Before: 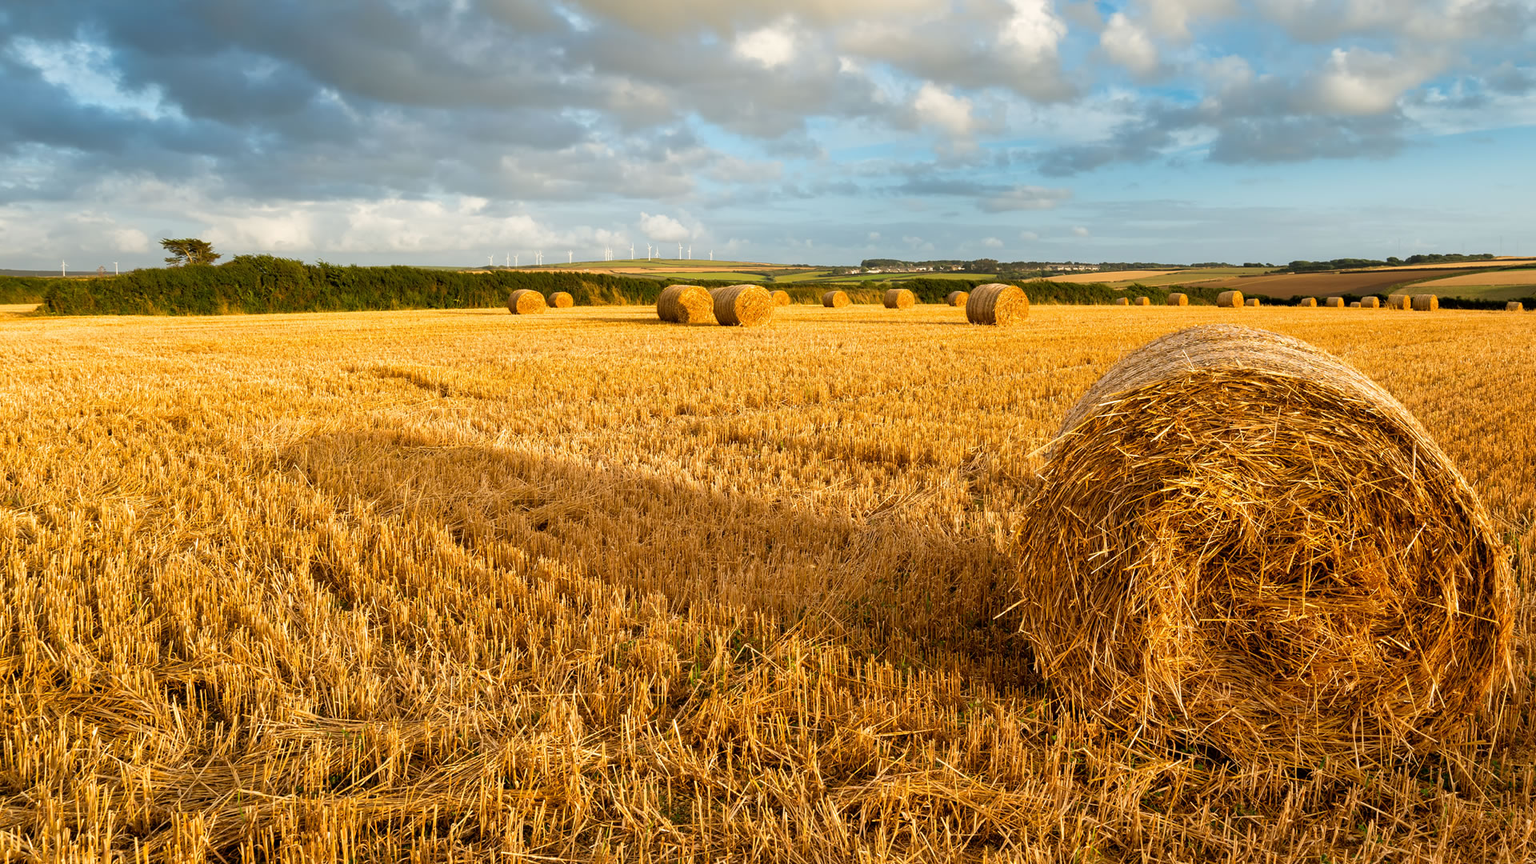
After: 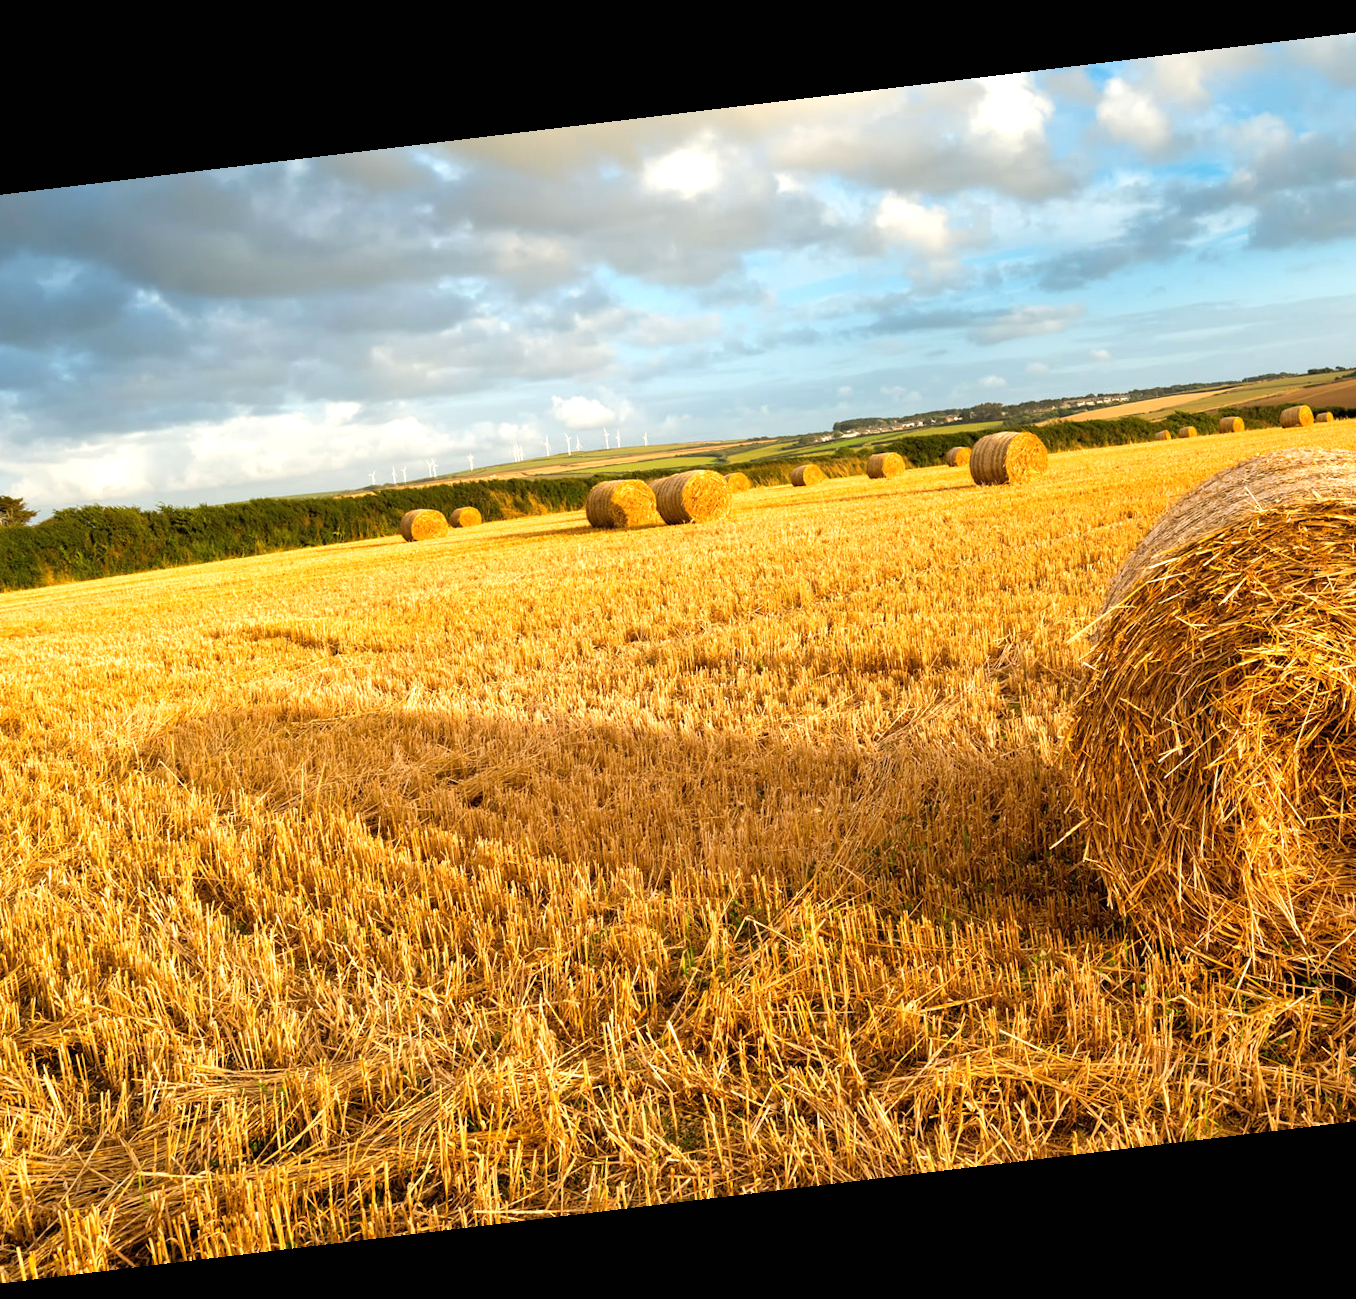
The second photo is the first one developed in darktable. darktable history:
crop and rotate: left 13.537%, right 19.796%
exposure: black level correction 0, exposure 0.5 EV, compensate exposure bias true, compensate highlight preservation false
rotate and perspective: rotation -6.83°, automatic cropping off
